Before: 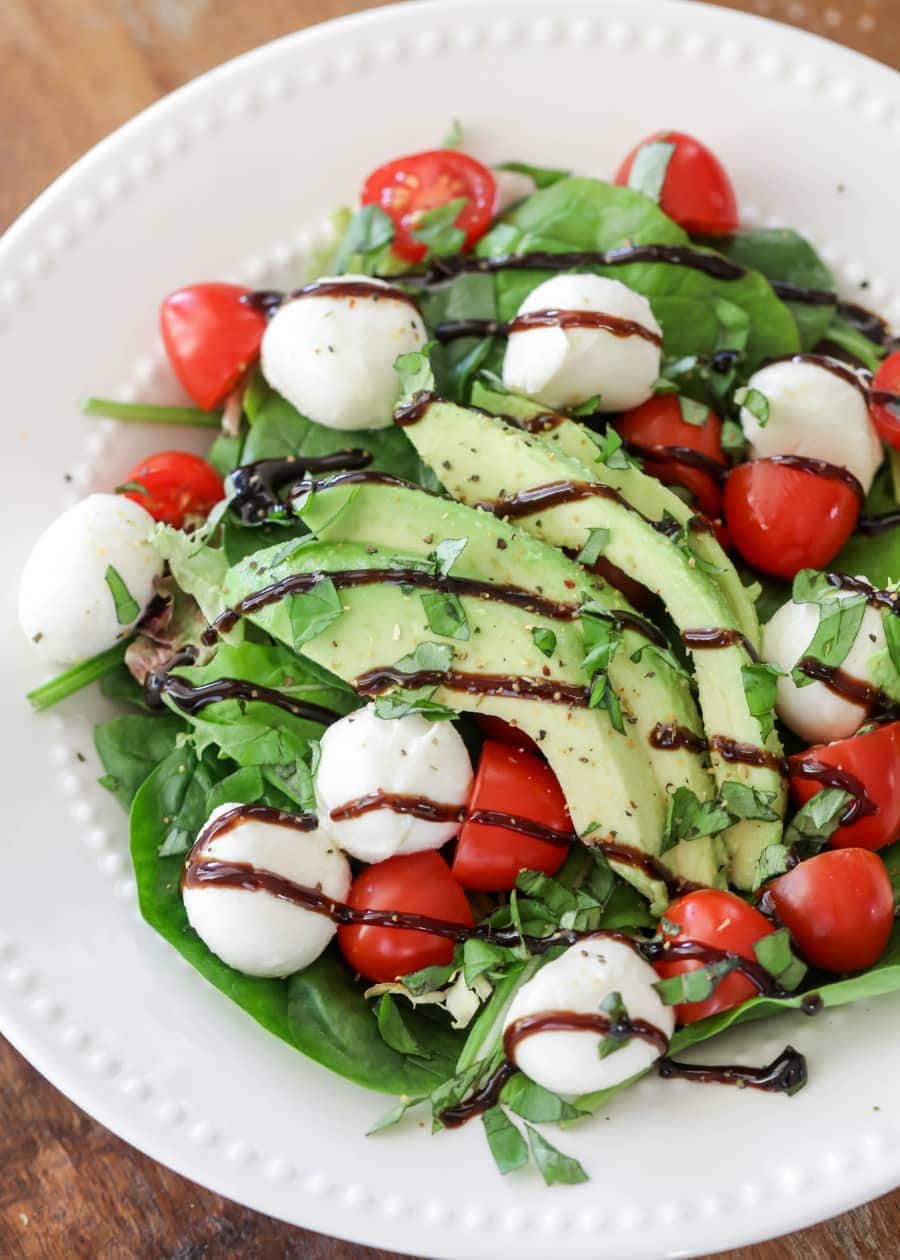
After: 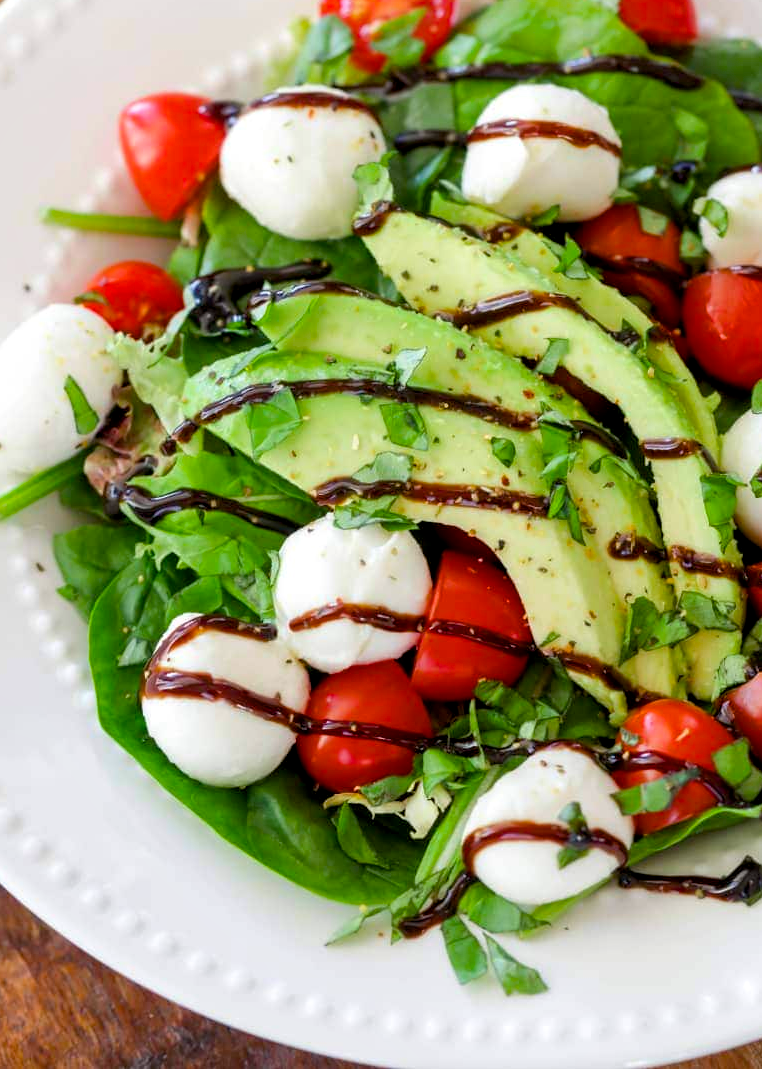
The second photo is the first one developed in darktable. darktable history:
color balance rgb: perceptual saturation grading › global saturation 31.06%, global vibrance 20%
exposure: black level correction 0.005, exposure 0.015 EV, compensate highlight preservation false
crop and rotate: left 4.665%, top 15.138%, right 10.657%
tone equalizer: mask exposure compensation -0.506 EV
